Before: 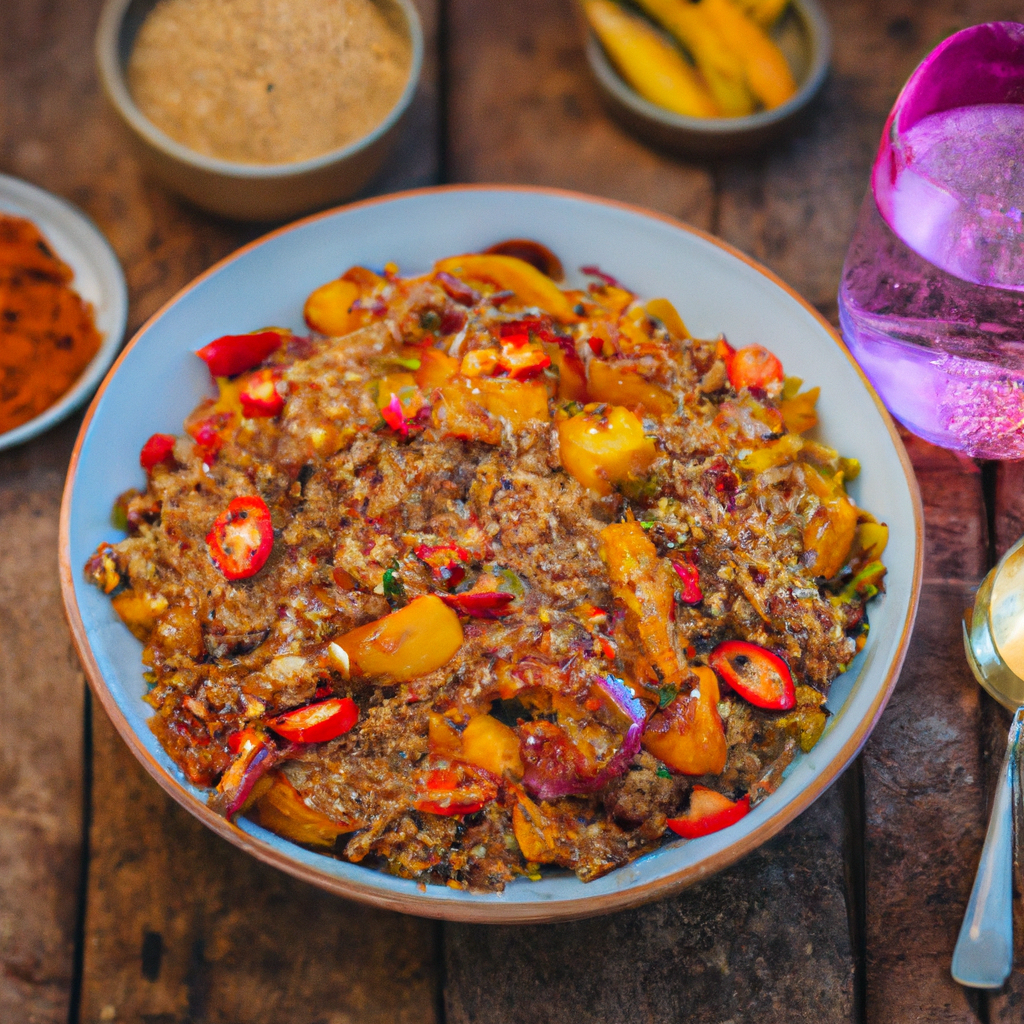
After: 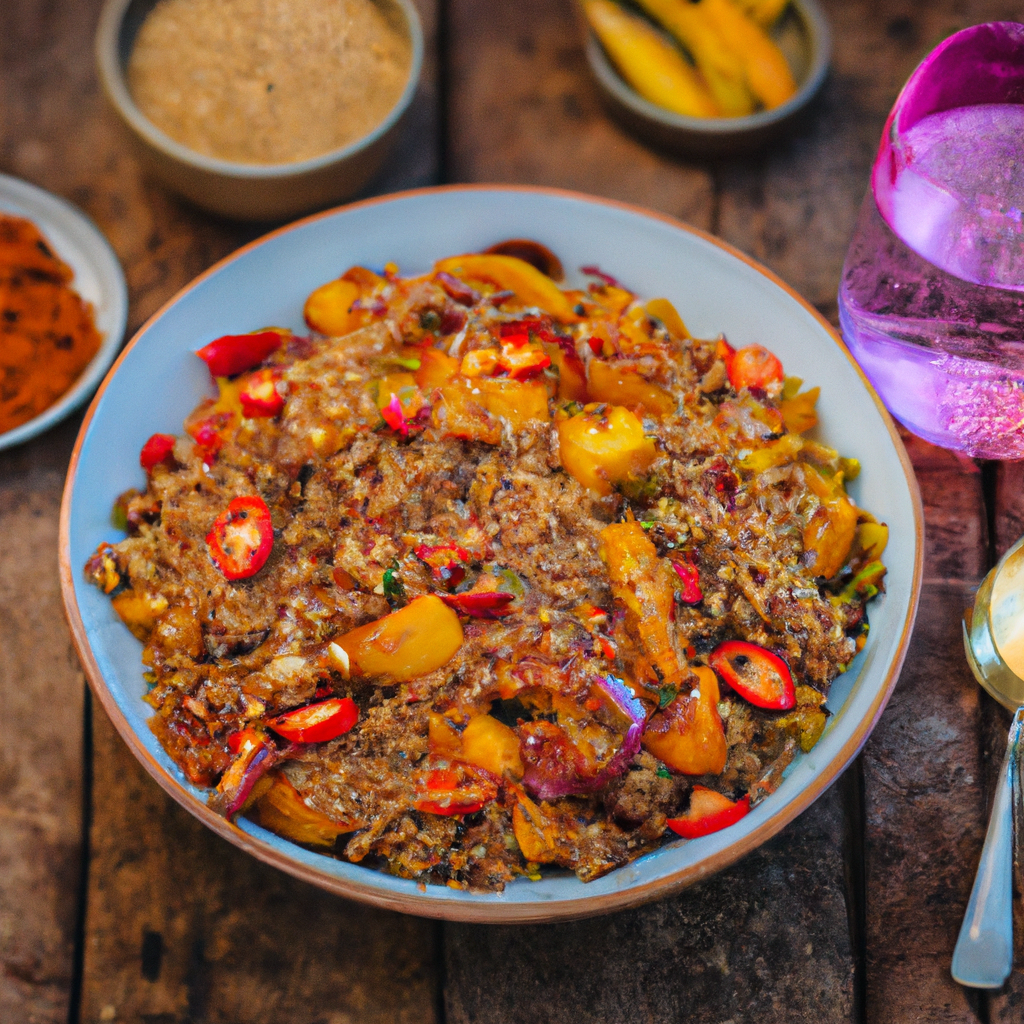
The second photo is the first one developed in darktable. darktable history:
tone curve: curves: ch0 [(0, 0) (0.058, 0.037) (0.214, 0.183) (0.304, 0.288) (0.561, 0.554) (0.687, 0.677) (0.768, 0.768) (0.858, 0.861) (0.987, 0.945)]; ch1 [(0, 0) (0.172, 0.123) (0.312, 0.296) (0.432, 0.448) (0.471, 0.469) (0.502, 0.5) (0.521, 0.505) (0.565, 0.569) (0.663, 0.663) (0.703, 0.721) (0.857, 0.917) (1, 1)]; ch2 [(0, 0) (0.411, 0.424) (0.485, 0.497) (0.502, 0.5) (0.517, 0.511) (0.556, 0.551) (0.626, 0.594) (0.709, 0.661) (1, 1)], color space Lab, linked channels, preserve colors none
